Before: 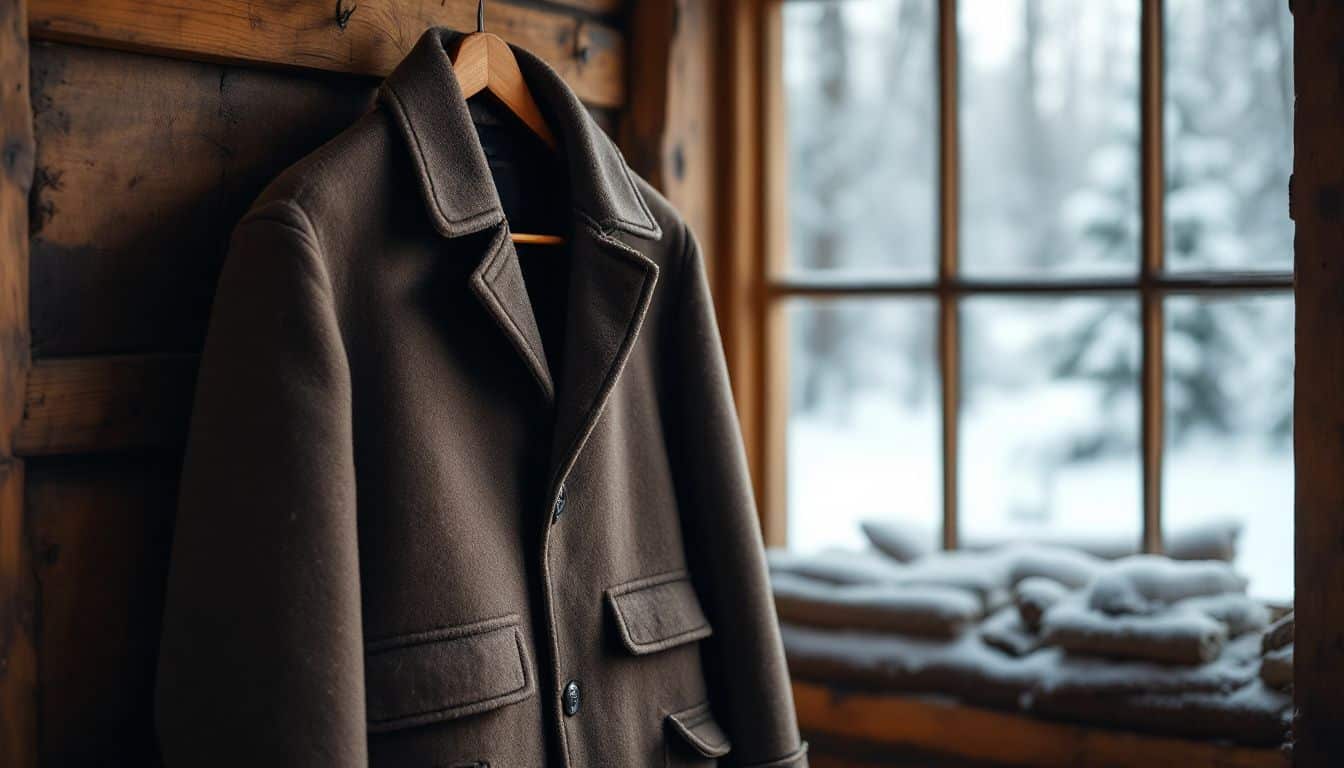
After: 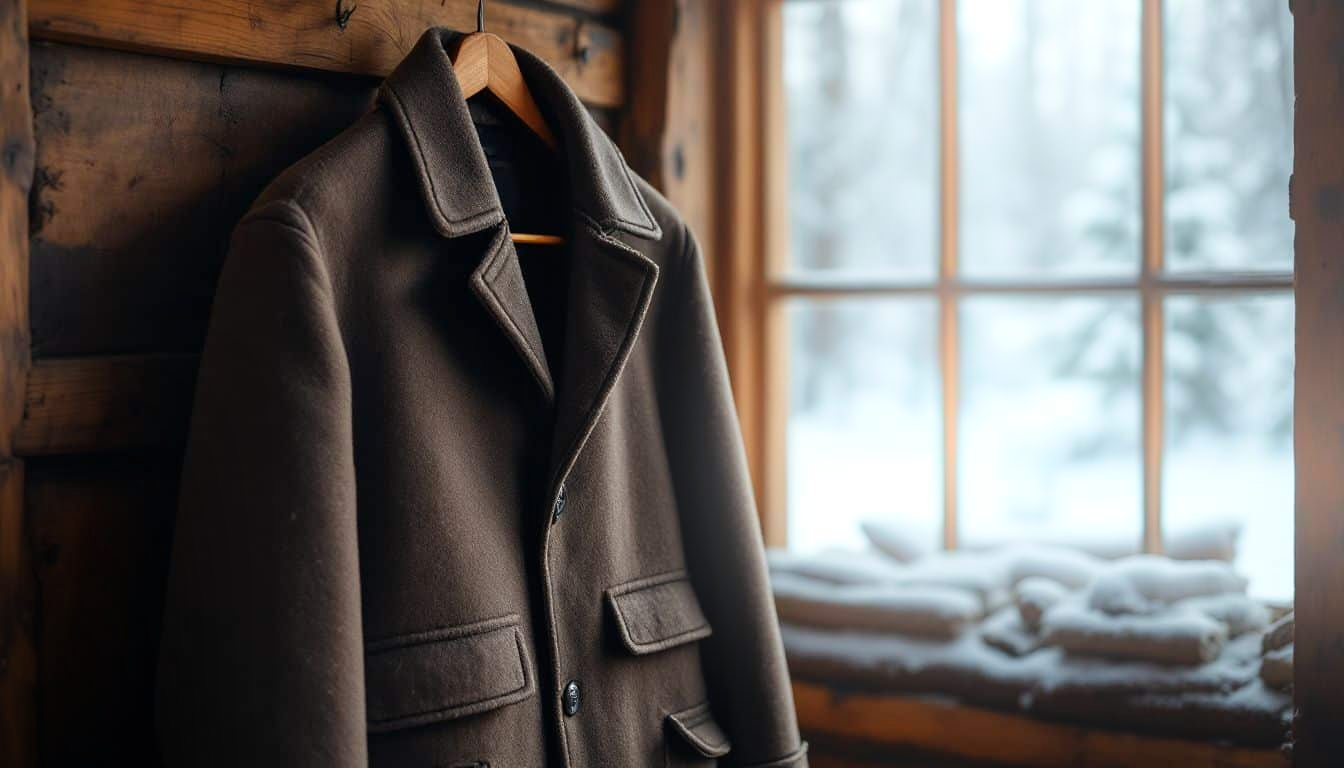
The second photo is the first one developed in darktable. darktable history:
tone equalizer: -8 EV -1.84 EV, -7 EV -1.16 EV, -6 EV -1.62 EV, smoothing diameter 25%, edges refinement/feathering 10, preserve details guided filter
bloom: on, module defaults
